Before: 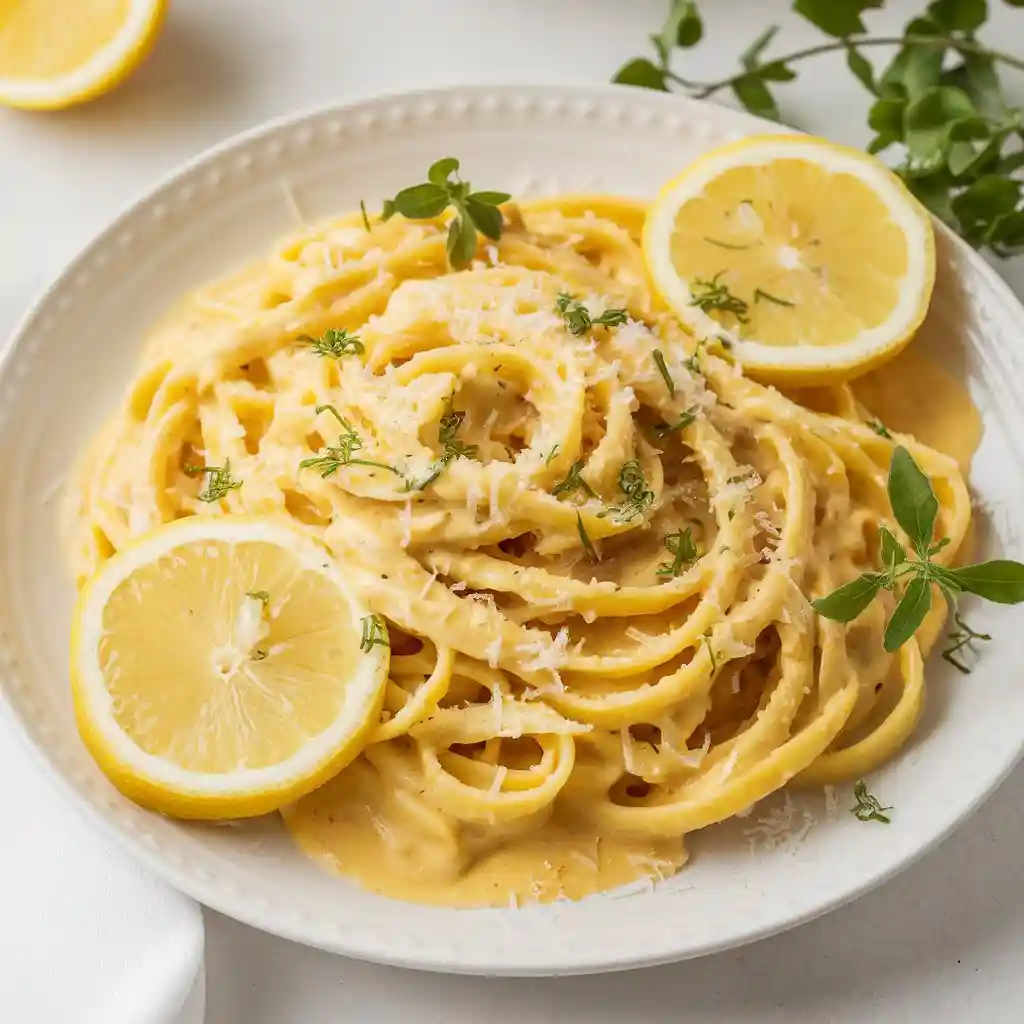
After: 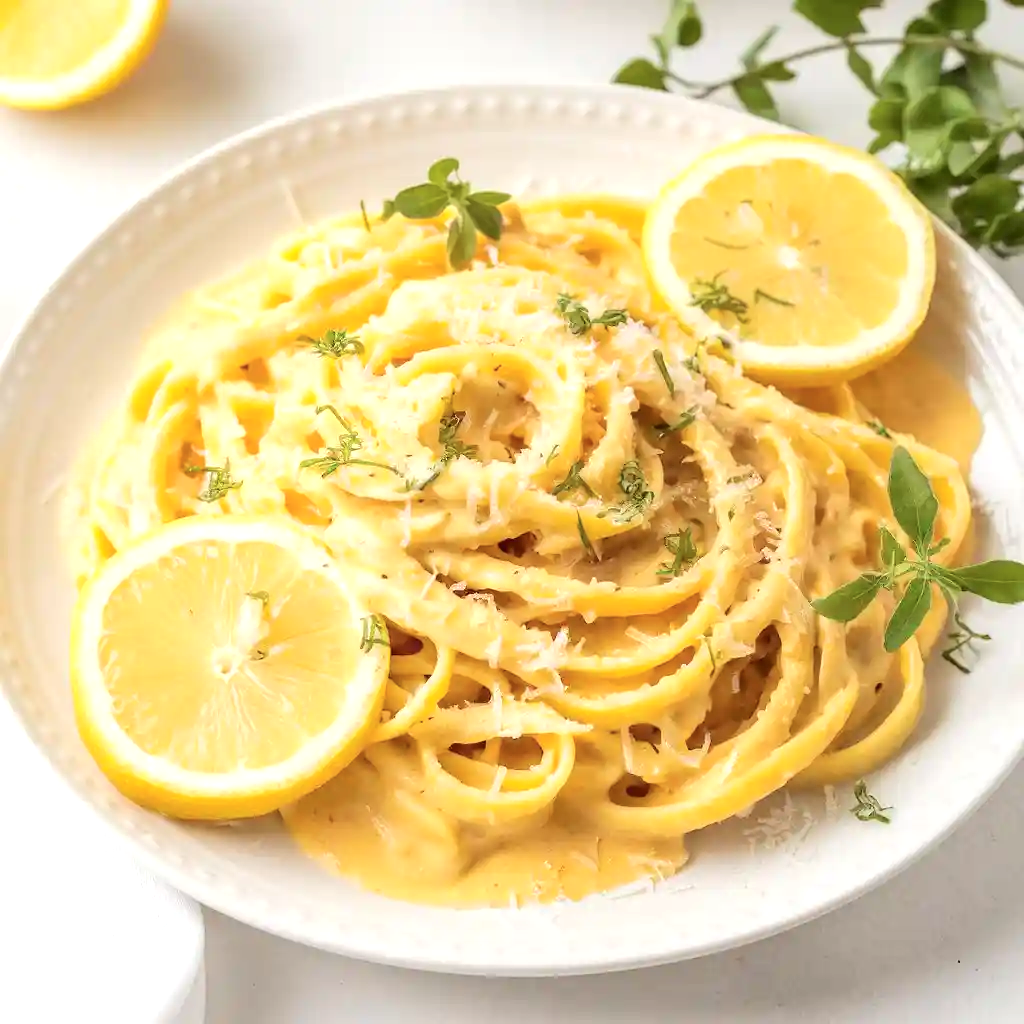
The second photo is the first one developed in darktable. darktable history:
exposure: exposure 0.498 EV, compensate exposure bias true, compensate highlight preservation false
tone curve: curves: ch0 [(0, 0) (0.003, 0.047) (0.011, 0.051) (0.025, 0.061) (0.044, 0.075) (0.069, 0.09) (0.1, 0.102) (0.136, 0.125) (0.177, 0.173) (0.224, 0.226) (0.277, 0.303) (0.335, 0.388) (0.399, 0.469) (0.468, 0.545) (0.543, 0.623) (0.623, 0.695) (0.709, 0.766) (0.801, 0.832) (0.898, 0.905) (1, 1)], color space Lab, independent channels, preserve colors none
